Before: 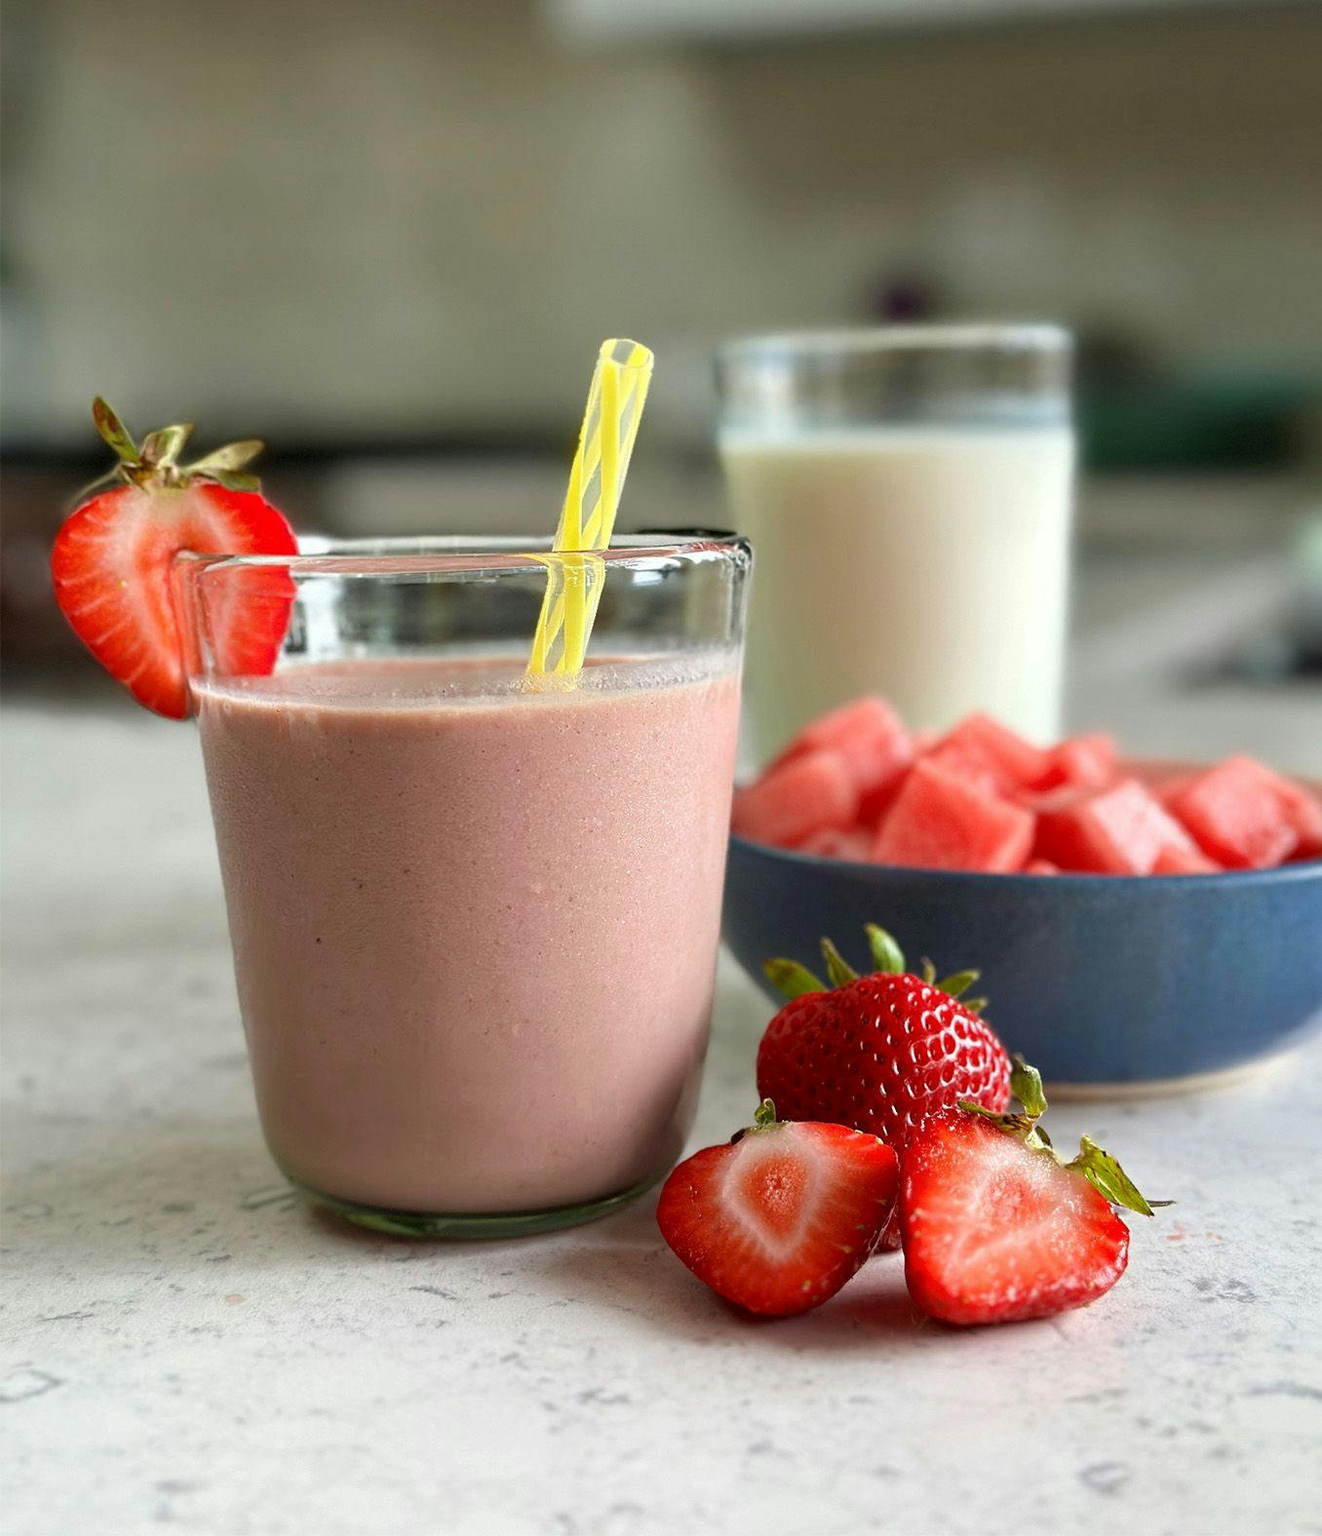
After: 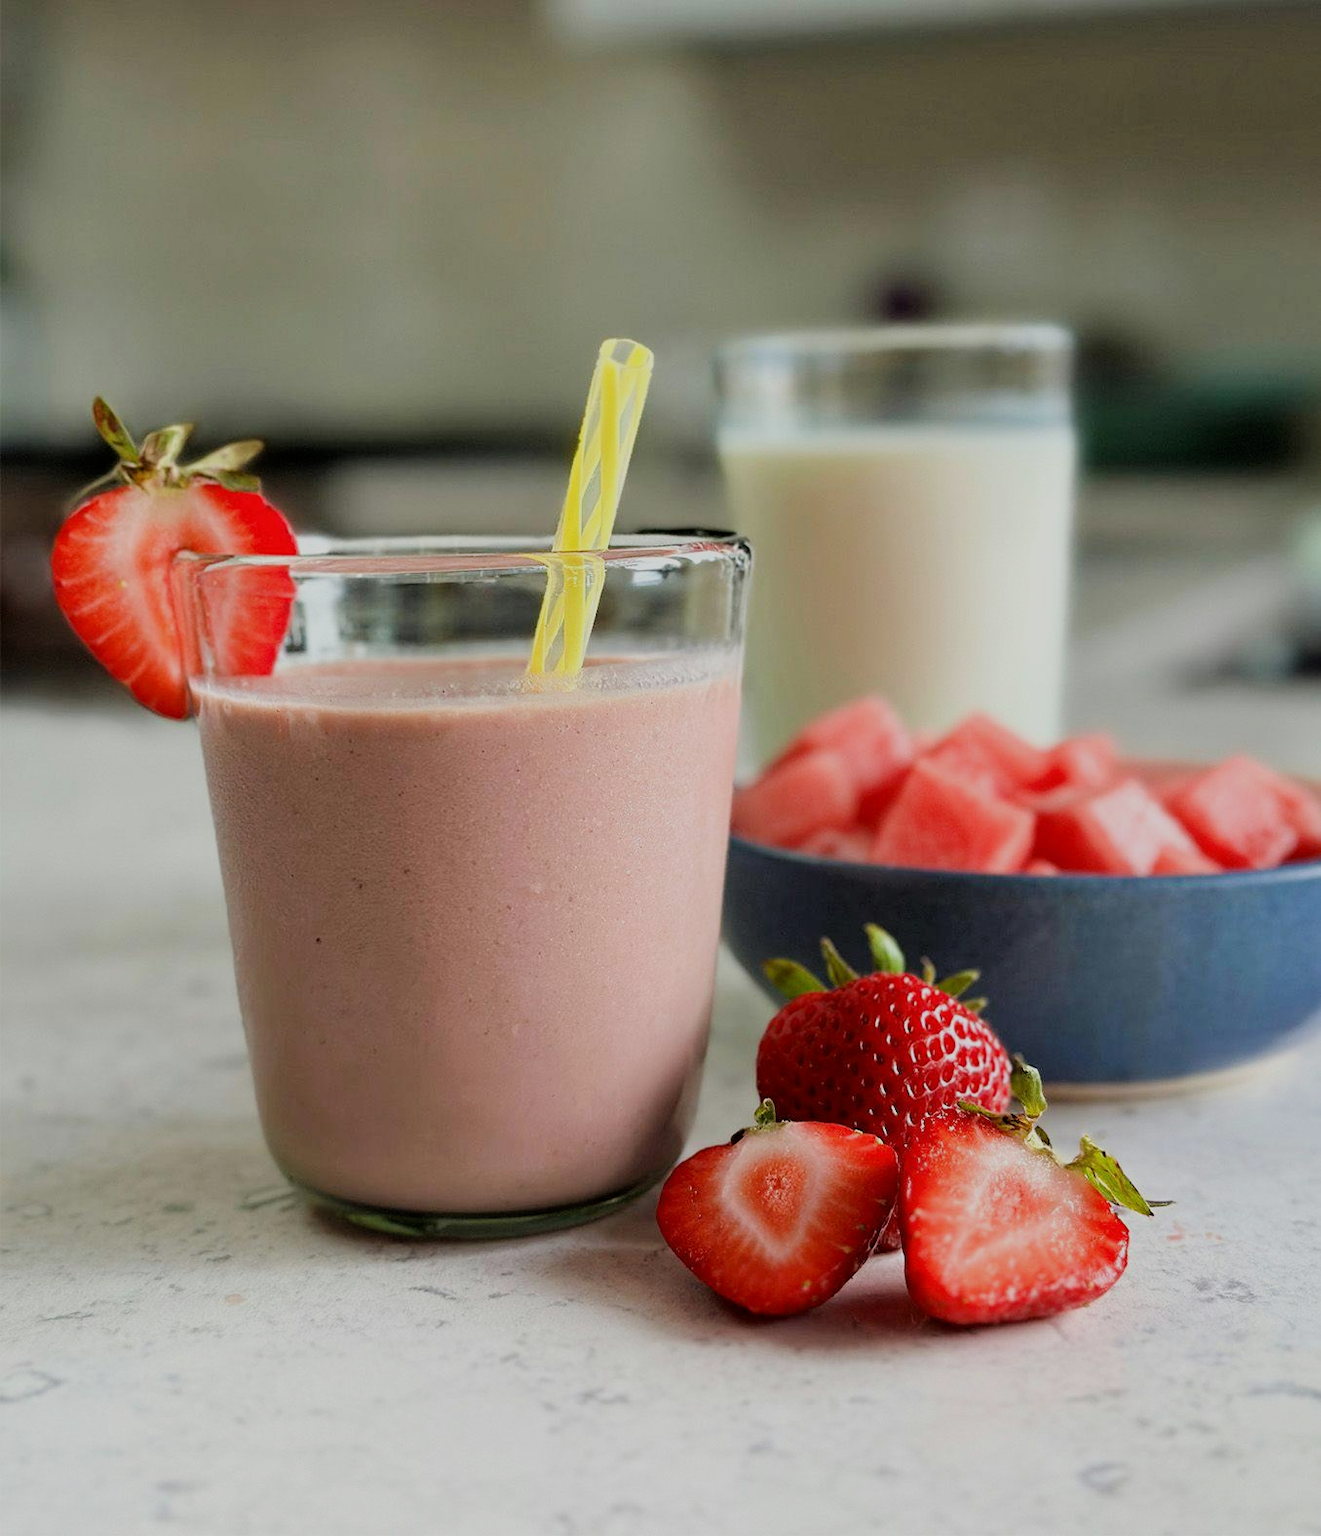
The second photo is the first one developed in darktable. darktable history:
filmic rgb: black relative exposure -7.43 EV, white relative exposure 4.84 EV, threshold 2.99 EV, hardness 3.4, enable highlight reconstruction true
